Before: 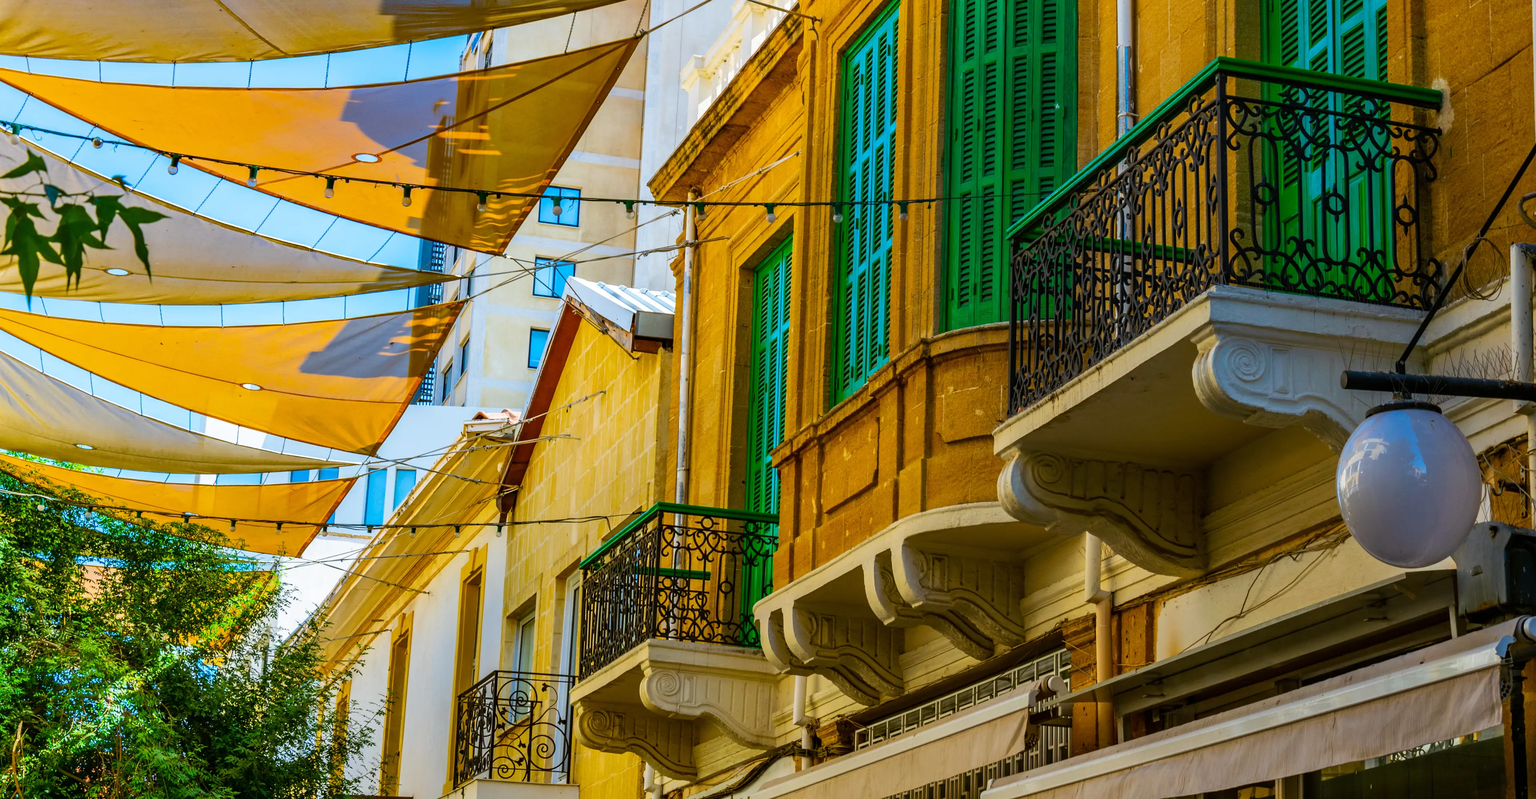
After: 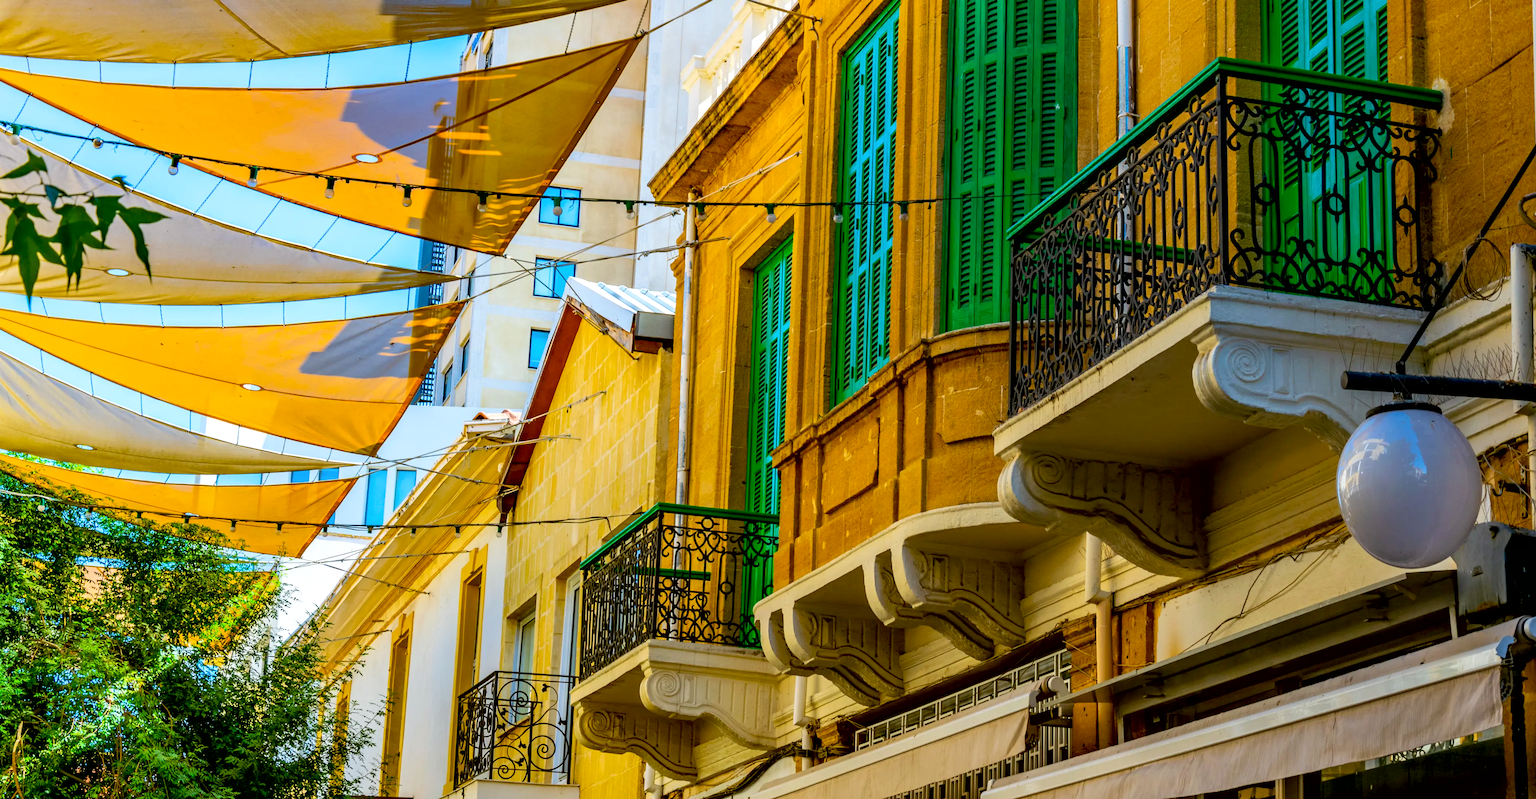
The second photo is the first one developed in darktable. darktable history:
exposure: black level correction 0.009, exposure 0.117 EV, compensate highlight preservation false
contrast brightness saturation: contrast 0.046, brightness 0.068, saturation 0.011
